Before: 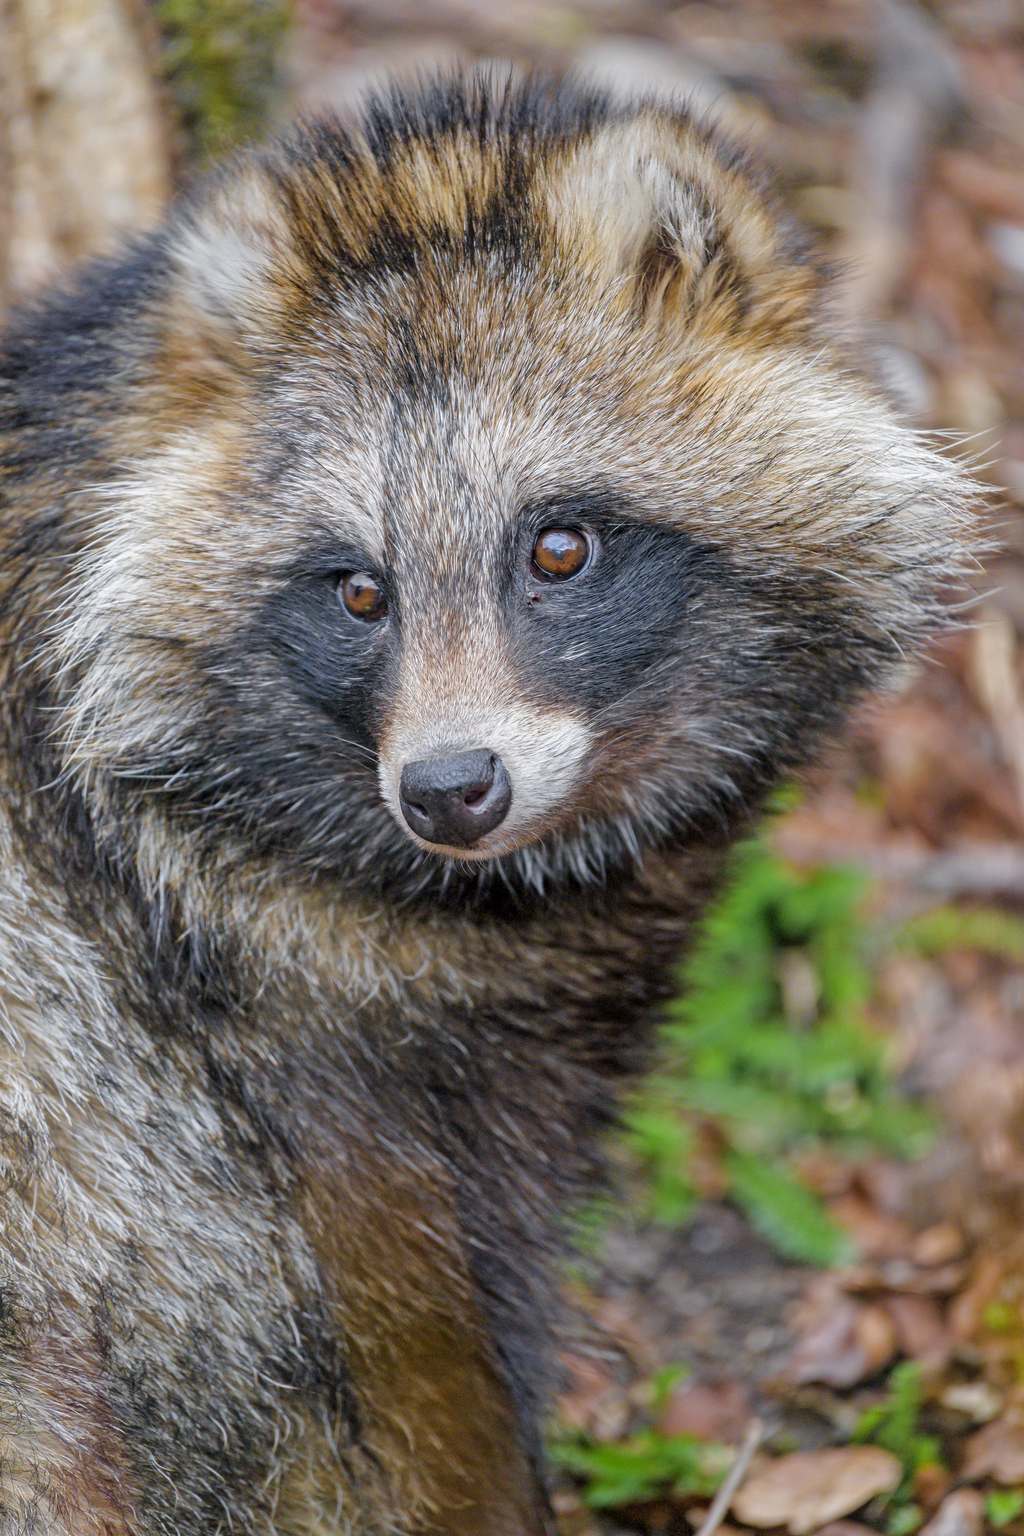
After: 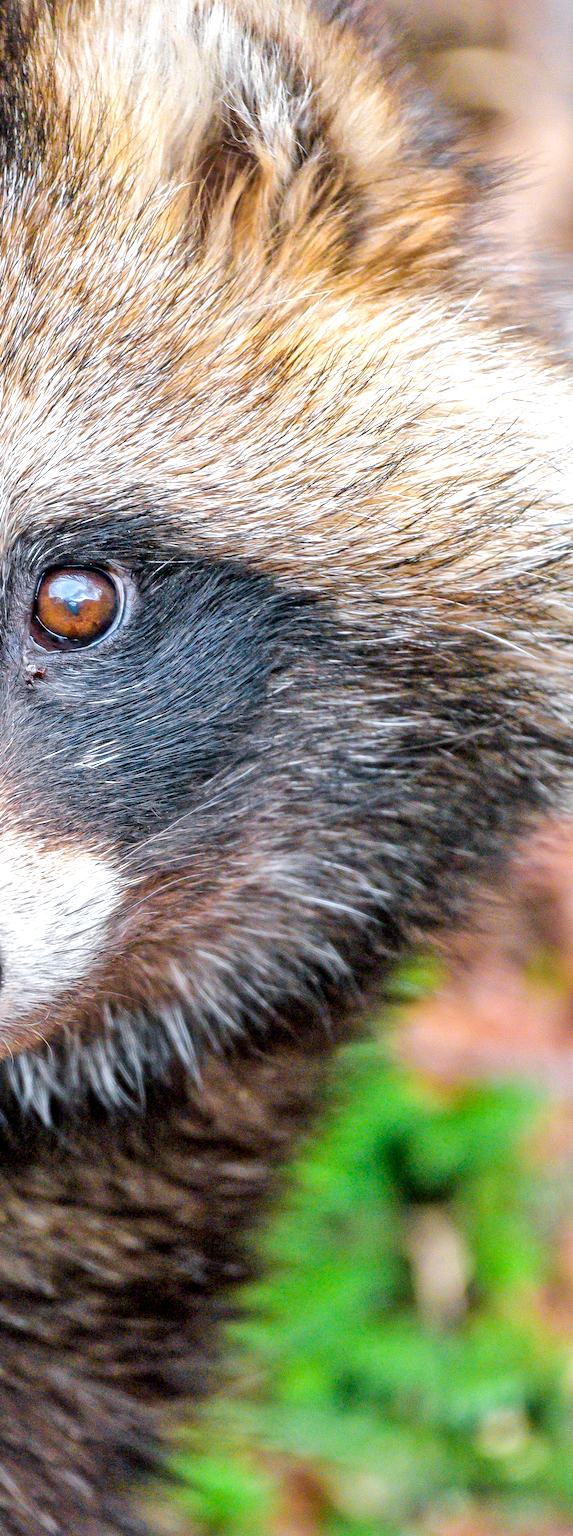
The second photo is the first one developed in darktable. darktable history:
local contrast: mode bilateral grid, contrast 21, coarseness 49, detail 119%, midtone range 0.2
exposure: exposure 0.718 EV, compensate highlight preservation false
crop and rotate: left 49.872%, top 10.097%, right 13.254%, bottom 24.121%
